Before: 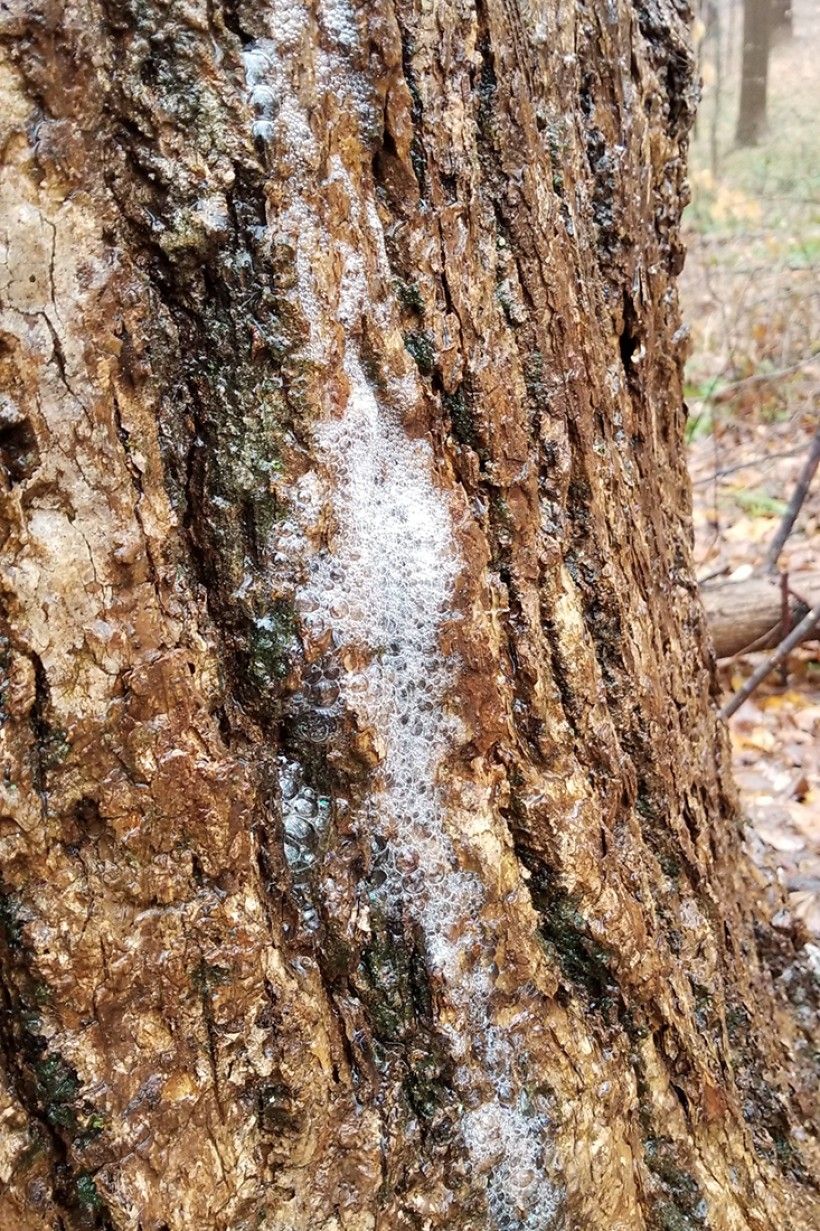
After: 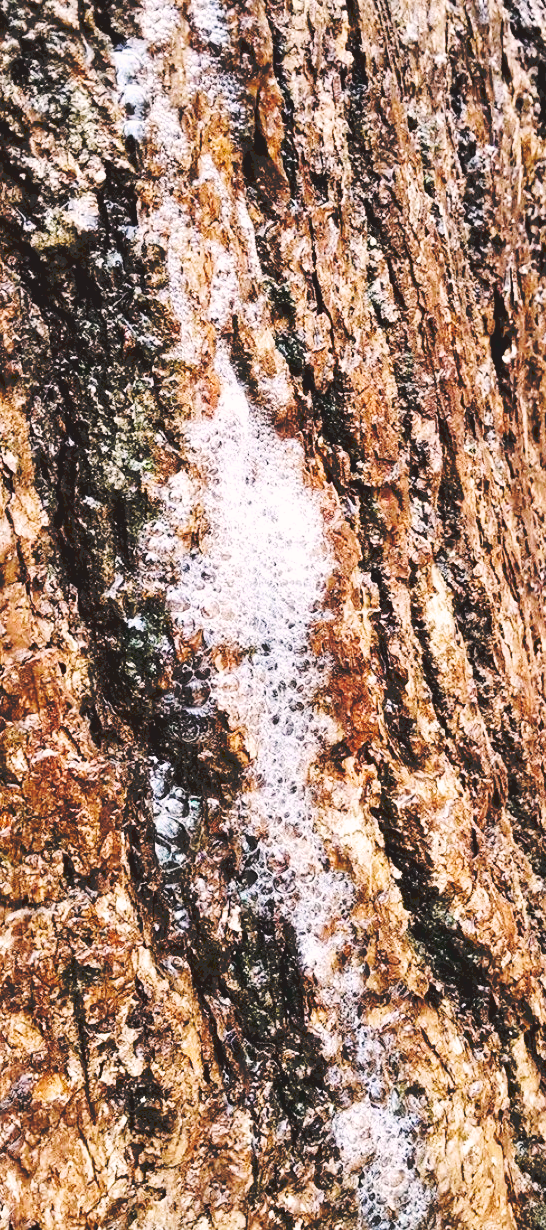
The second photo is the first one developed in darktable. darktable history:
color correction: highlights a* 3.22, highlights b* 1.93, saturation 1.19
filmic rgb: black relative exposure -3.57 EV, white relative exposure 2.29 EV, hardness 3.41
white balance: red 1.009, blue 1.027
crop and rotate: left 15.754%, right 17.579%
tone curve: curves: ch0 [(0, 0) (0.003, 0.174) (0.011, 0.178) (0.025, 0.182) (0.044, 0.185) (0.069, 0.191) (0.1, 0.194) (0.136, 0.199) (0.177, 0.219) (0.224, 0.246) (0.277, 0.284) (0.335, 0.35) (0.399, 0.43) (0.468, 0.539) (0.543, 0.637) (0.623, 0.711) (0.709, 0.799) (0.801, 0.865) (0.898, 0.914) (1, 1)], preserve colors none
